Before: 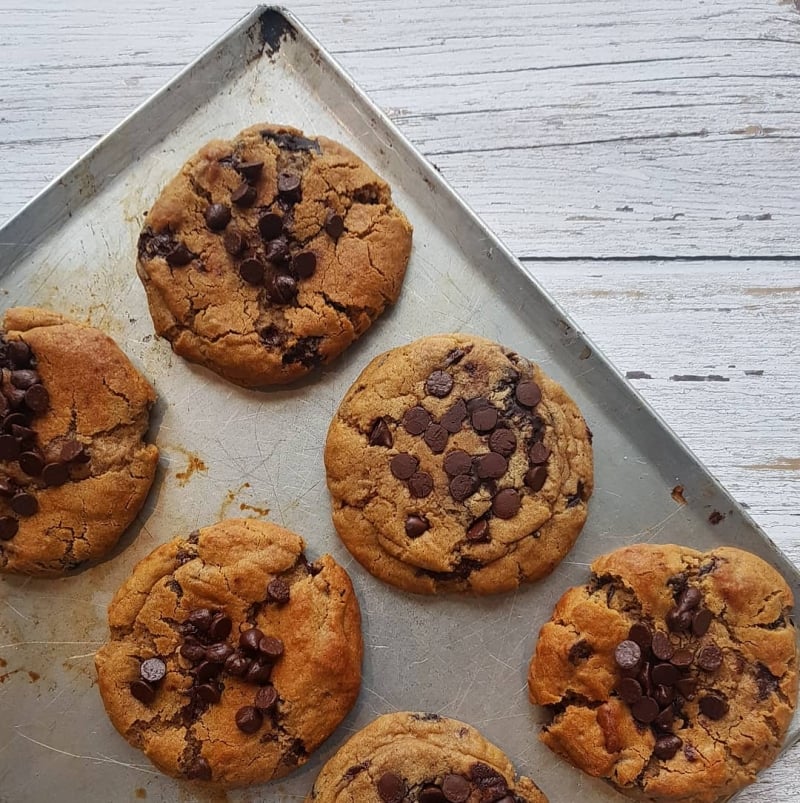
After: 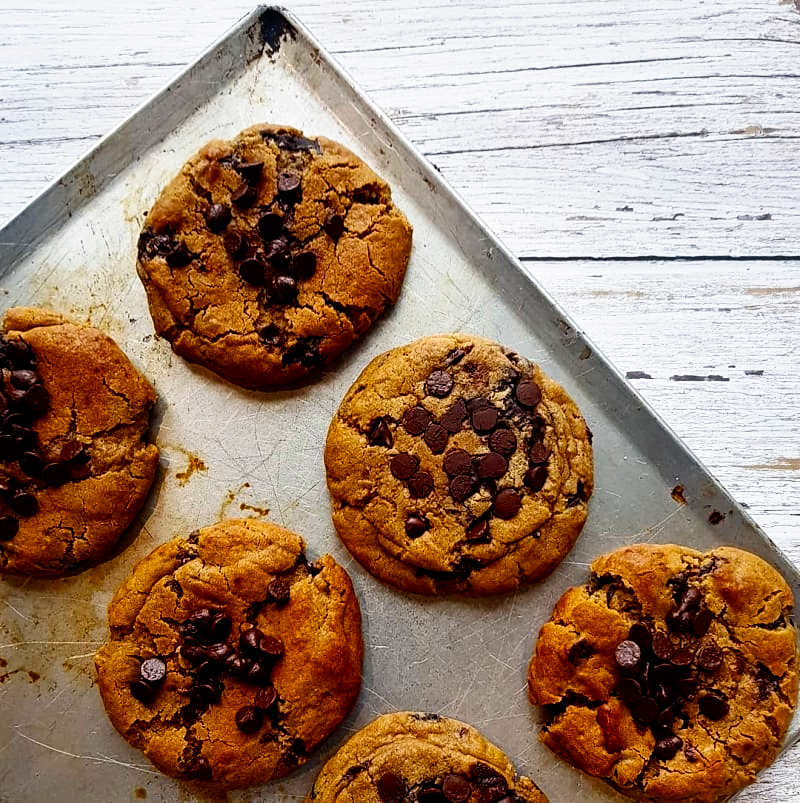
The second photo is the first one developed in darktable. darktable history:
filmic rgb: black relative exposure -8.7 EV, white relative exposure 2.7 EV, threshold 3 EV, target black luminance 0%, hardness 6.25, latitude 75%, contrast 1.325, highlights saturation mix -5%, preserve chrominance no, color science v5 (2021), iterations of high-quality reconstruction 0, enable highlight reconstruction true
color balance rgb "[color pop]": linear chroma grading › shadows 16%, perceptual saturation grading › global saturation 8%, perceptual saturation grading › shadows 4%, perceptual brilliance grading › global brilliance 2%, perceptual brilliance grading › highlights 8%, perceptual brilliance grading › shadows -4%, global vibrance 16%, saturation formula JzAzBz (2021)
highpass "[sharpening]": sharpness 6%, contrast boost 7.63% | blend: blend mode overlay, opacity 100%; mask: uniform (no mask)
